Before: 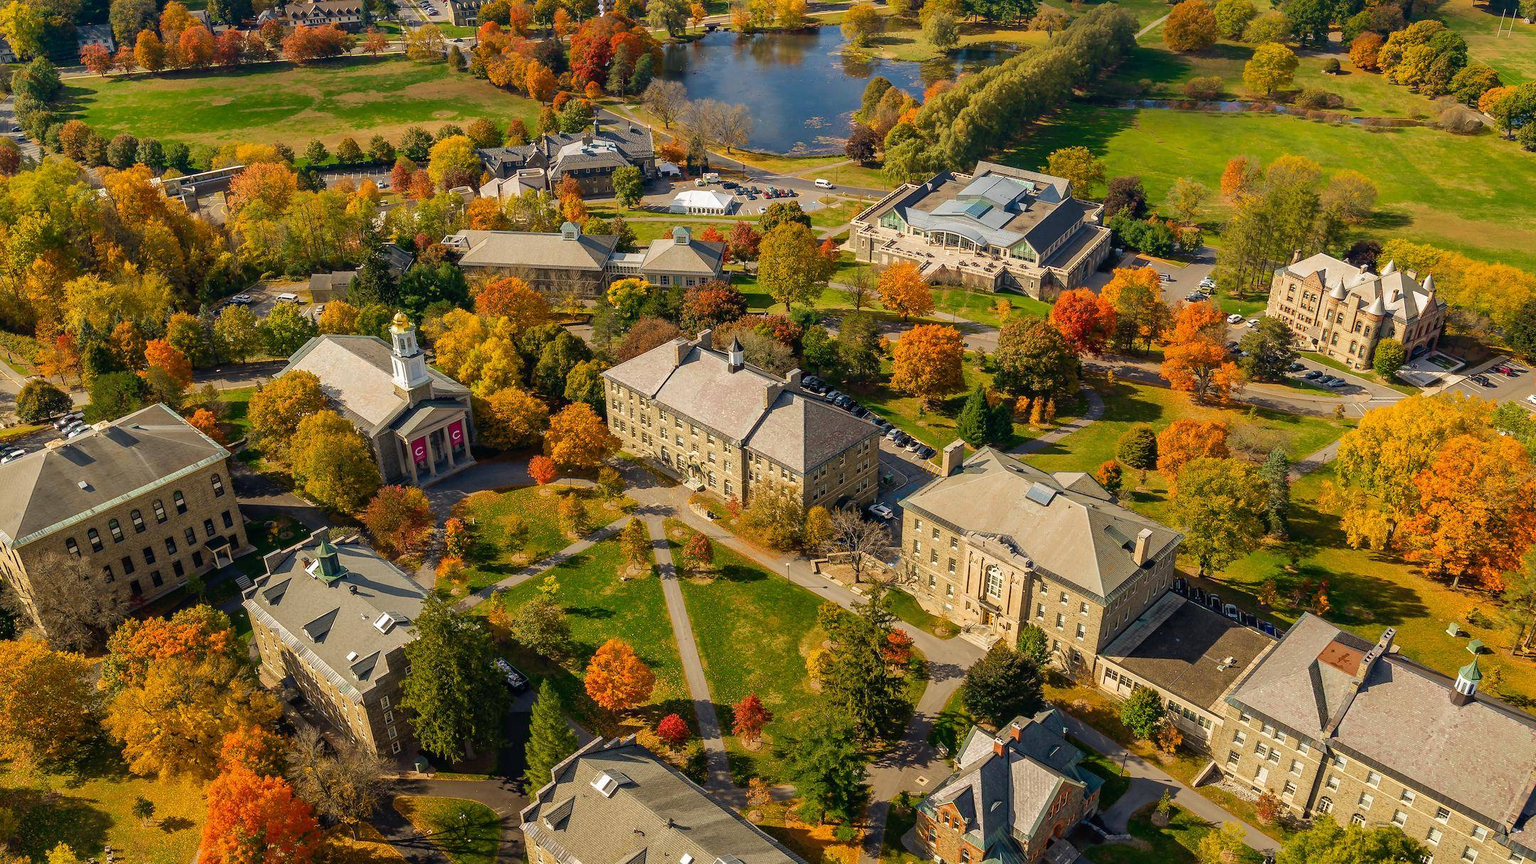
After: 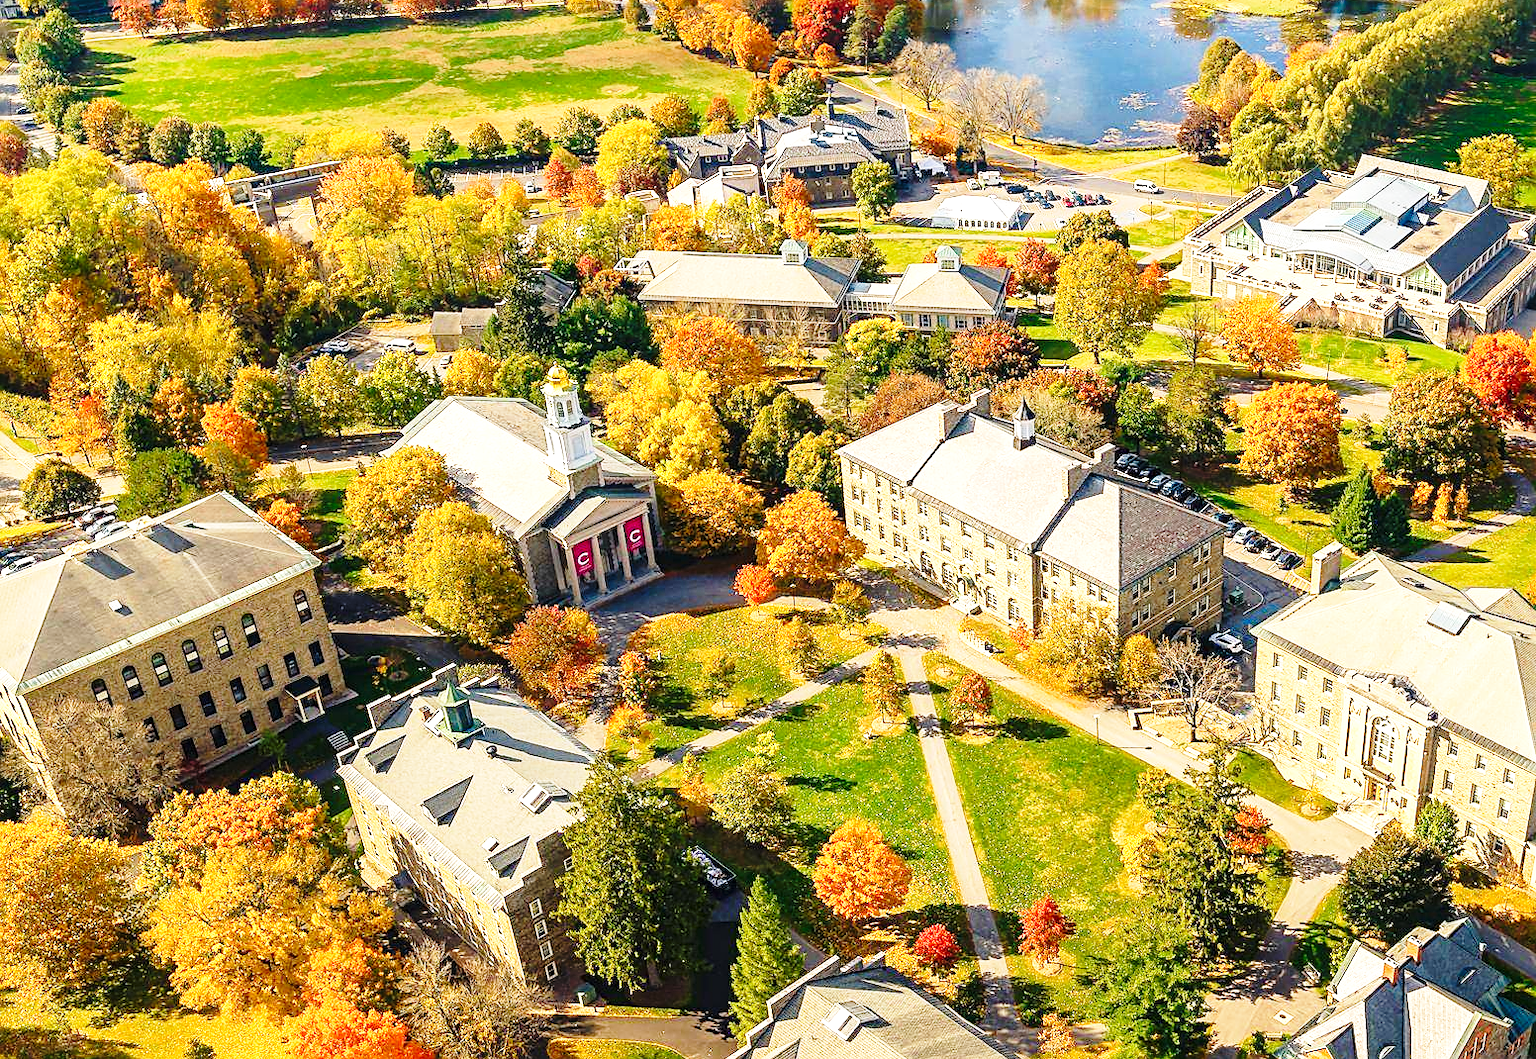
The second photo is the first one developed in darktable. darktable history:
contrast equalizer: y [[0.5, 0.5, 0.478, 0.5, 0.5, 0.5], [0.5 ×6], [0.5 ×6], [0 ×6], [0 ×6]]
crop: top 5.803%, right 27.864%, bottom 5.804%
exposure: black level correction 0, exposure 0.9 EV, compensate highlight preservation false
sharpen: on, module defaults
base curve: curves: ch0 [(0, 0) (0.028, 0.03) (0.121, 0.232) (0.46, 0.748) (0.859, 0.968) (1, 1)], preserve colors none
